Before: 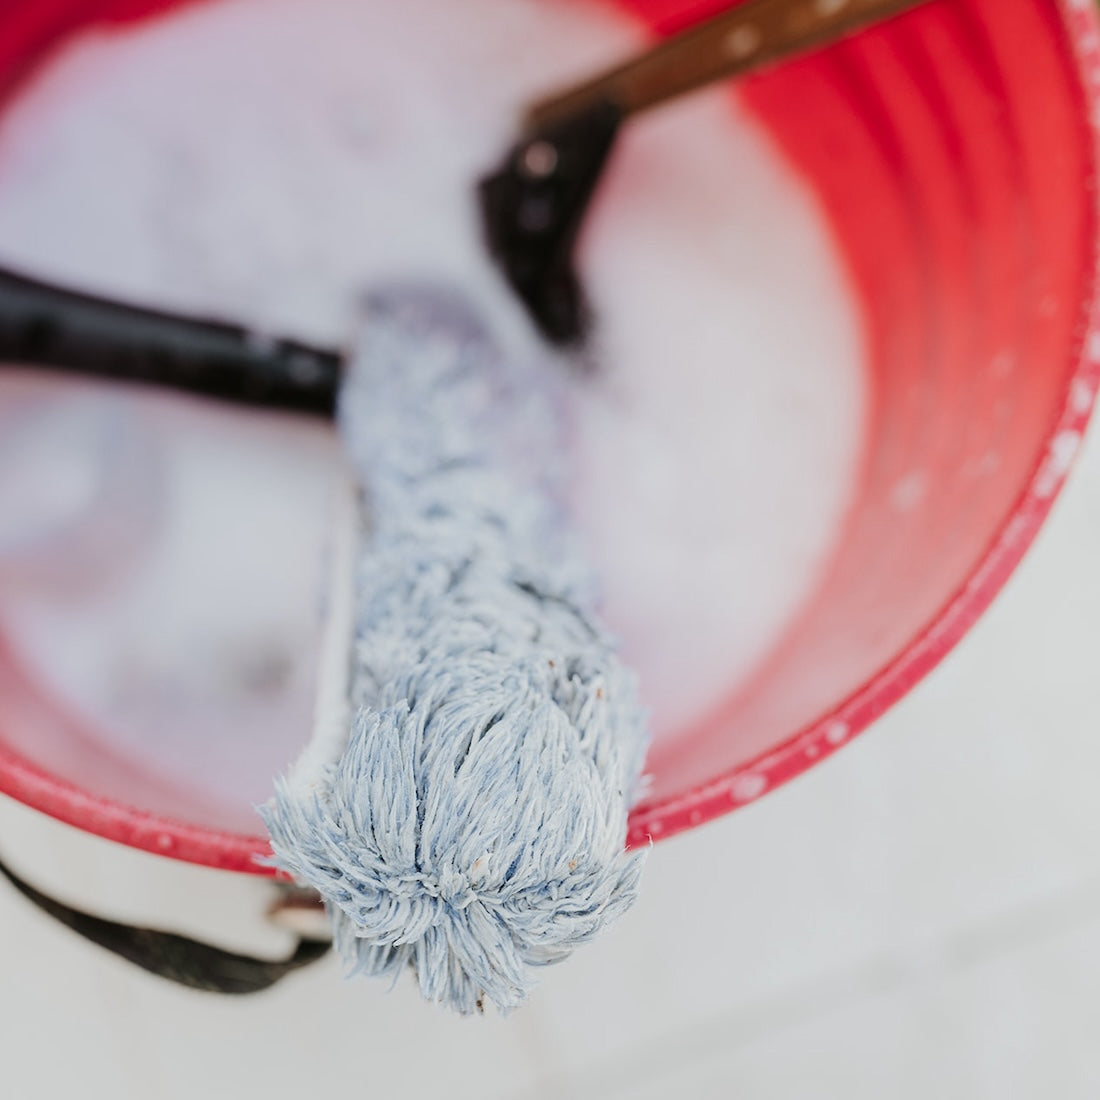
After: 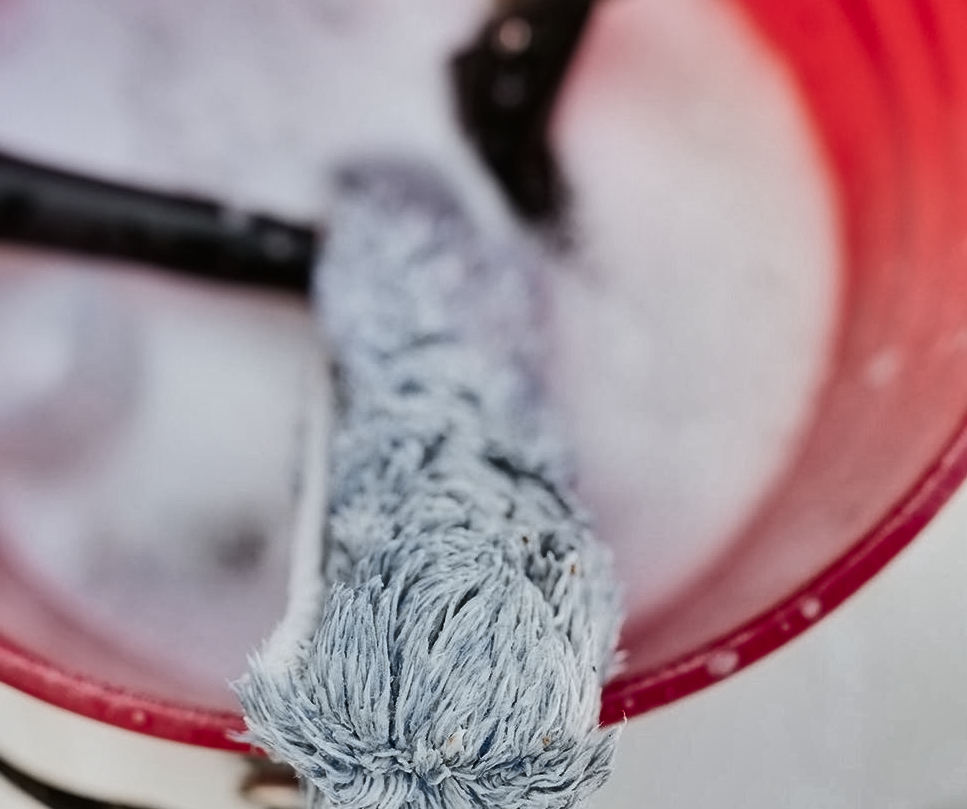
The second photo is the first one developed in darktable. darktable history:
crop and rotate: left 2.425%, top 11.305%, right 9.6%, bottom 15.08%
contrast equalizer: y [[0.5 ×6], [0.5 ×6], [0.5 ×6], [0 ×6], [0, 0.039, 0.251, 0.29, 0.293, 0.292]]
shadows and highlights: radius 108.52, shadows 40.68, highlights -72.88, low approximation 0.01, soften with gaussian
rgb curve: curves: ch0 [(0, 0) (0.078, 0.051) (0.929, 0.956) (1, 1)], compensate middle gray true
contrast brightness saturation: contrast 0.1, brightness 0.02, saturation 0.02
